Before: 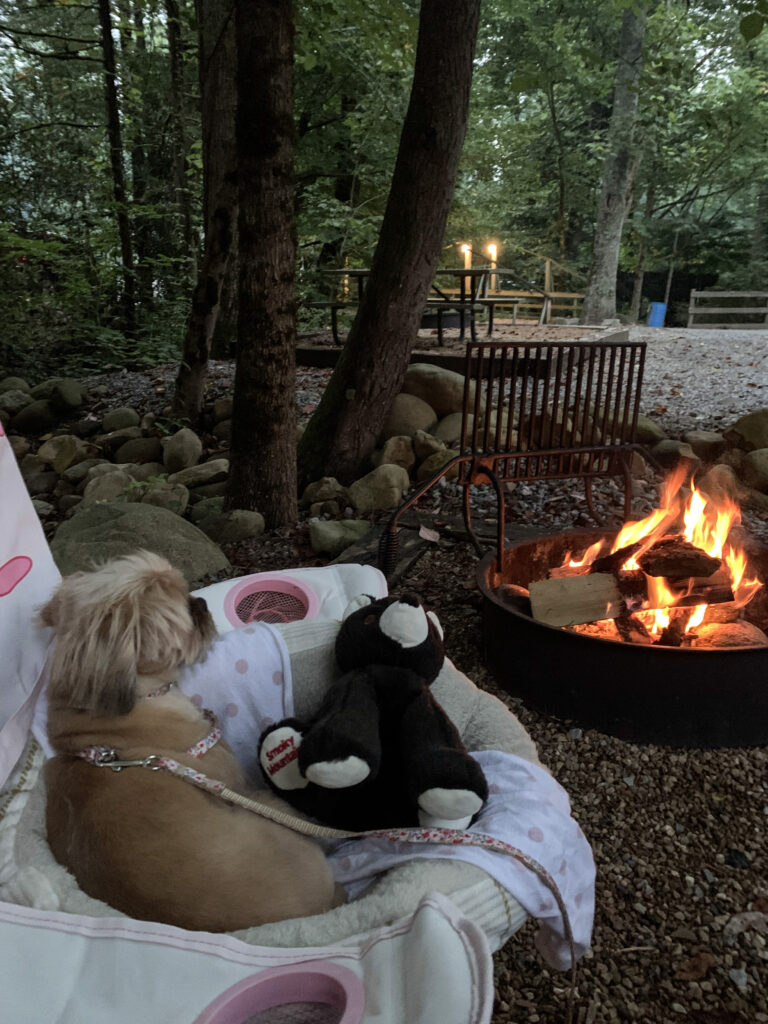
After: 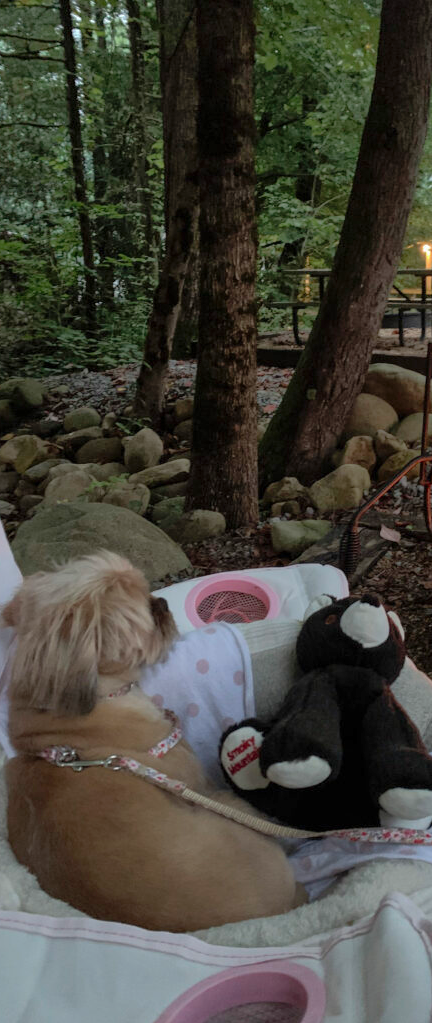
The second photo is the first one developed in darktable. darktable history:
crop: left 5.114%, right 38.589%
shadows and highlights: on, module defaults
